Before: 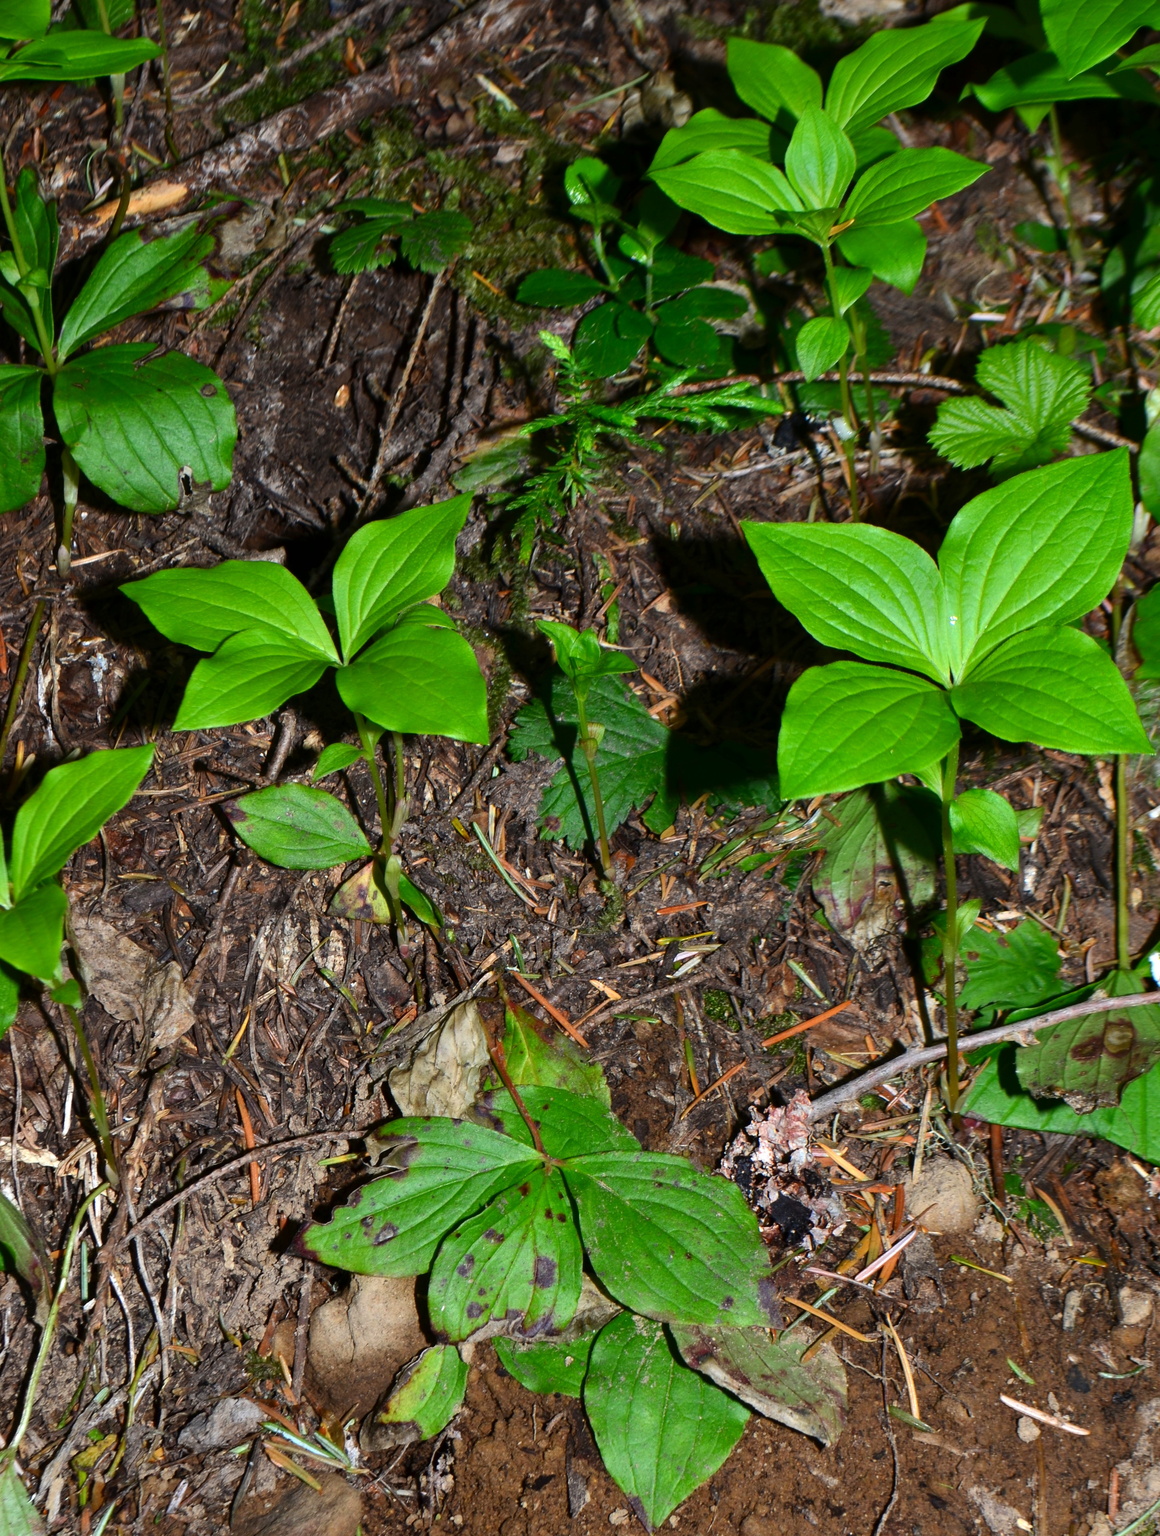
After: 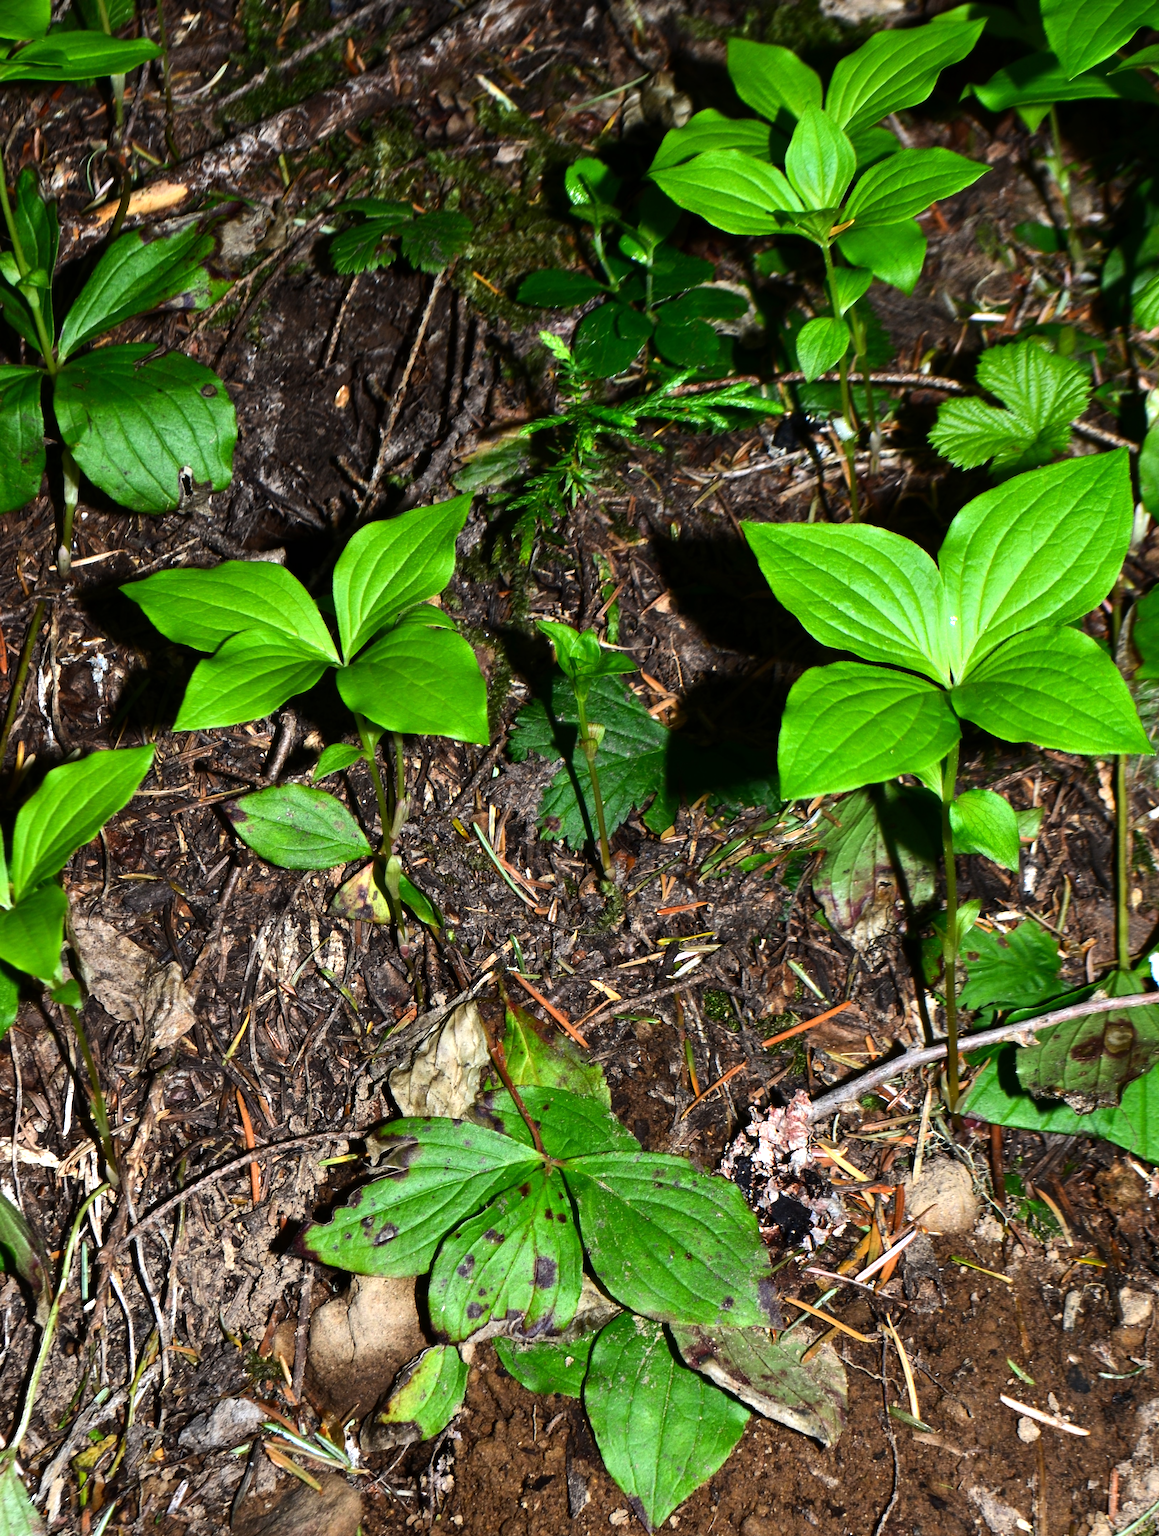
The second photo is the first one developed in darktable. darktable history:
exposure: exposure -0.002 EV, compensate highlight preservation false
tone equalizer: -8 EV -0.776 EV, -7 EV -0.684 EV, -6 EV -0.616 EV, -5 EV -0.403 EV, -3 EV 0.375 EV, -2 EV 0.6 EV, -1 EV 0.689 EV, +0 EV 0.755 EV, edges refinement/feathering 500, mask exposure compensation -1.57 EV, preserve details no
